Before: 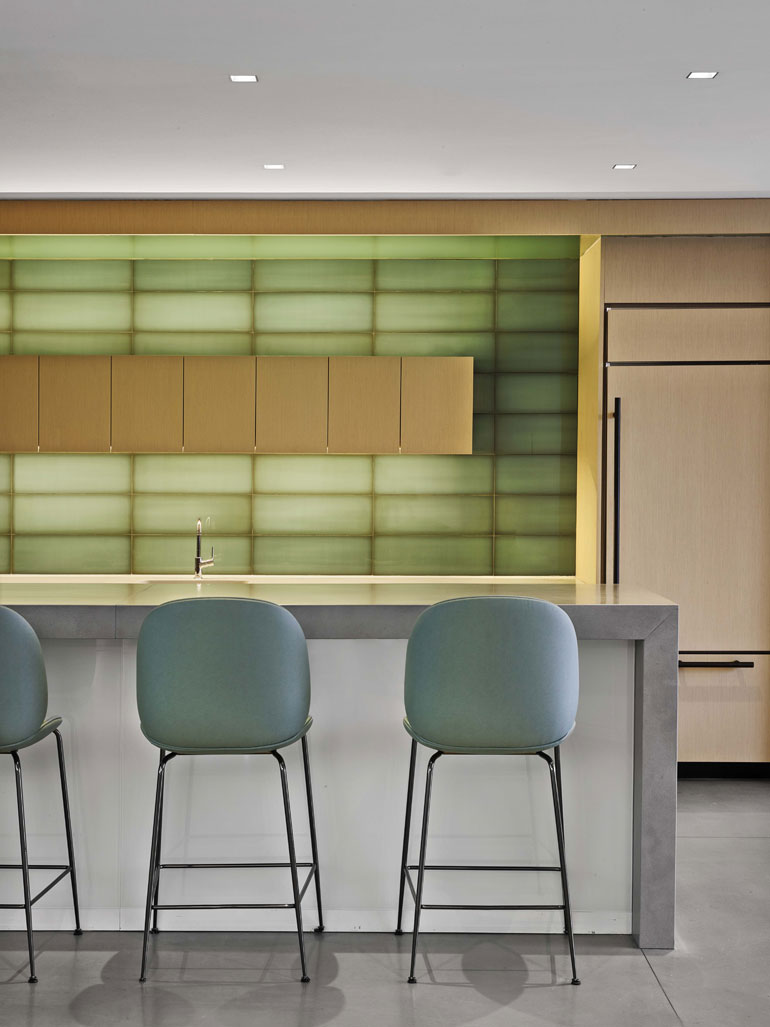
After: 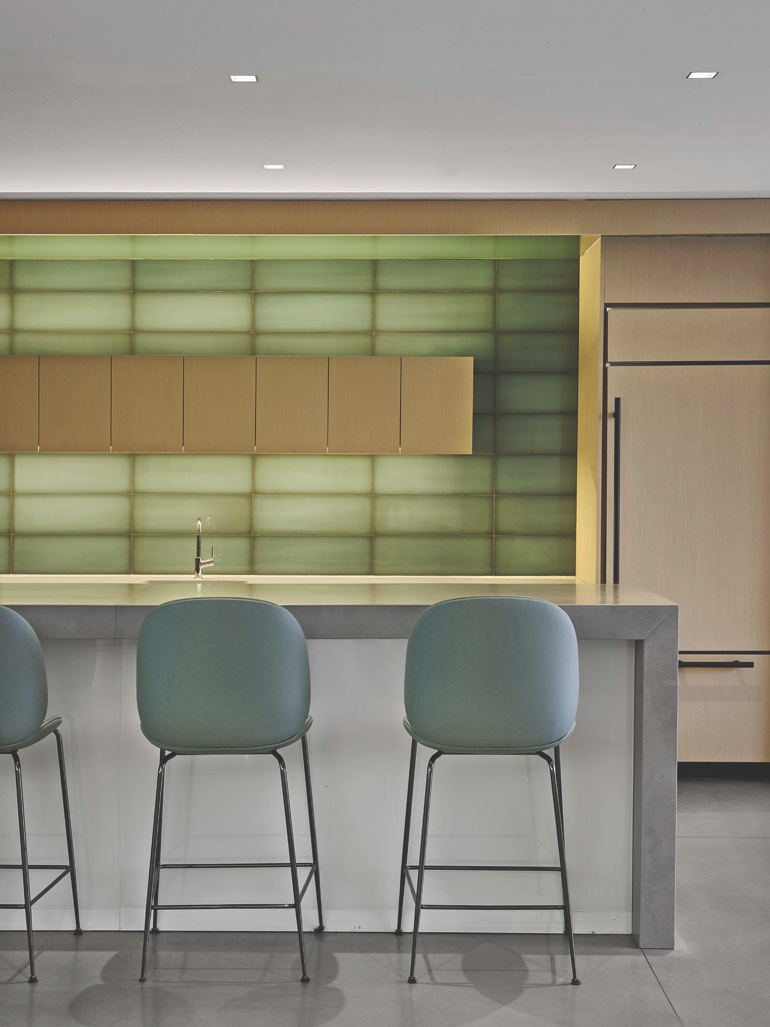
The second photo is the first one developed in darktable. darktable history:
color correction: highlights a* -0.151, highlights b* 0.11
exposure: black level correction -0.028, compensate highlight preservation false
base curve: curves: ch0 [(0, 0) (0.74, 0.67) (1, 1)], preserve colors none
